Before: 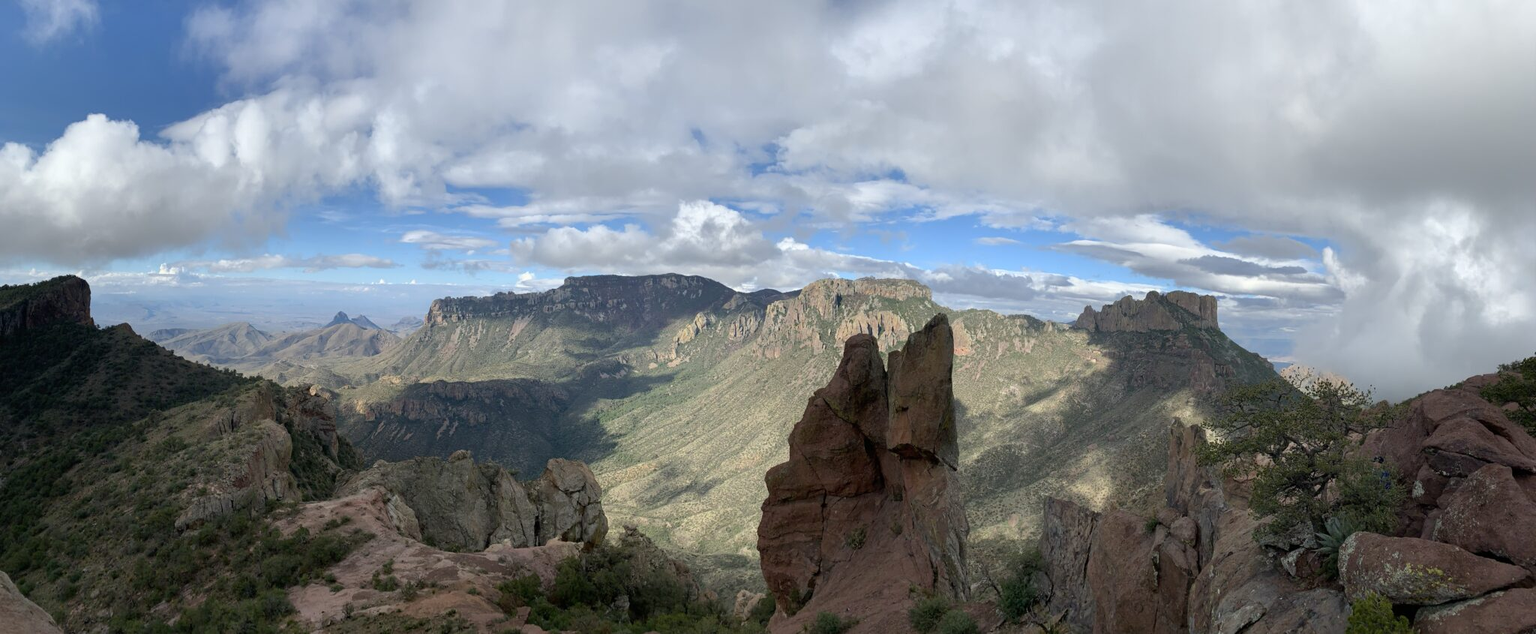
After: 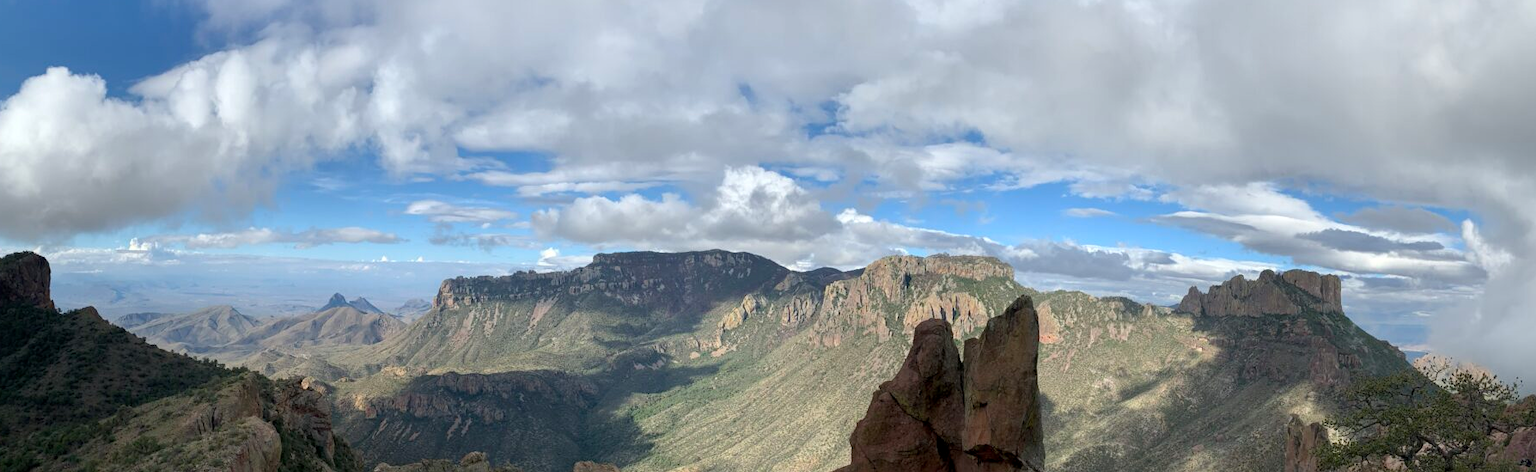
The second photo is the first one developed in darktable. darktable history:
crop: left 3.07%, top 8.828%, right 9.611%, bottom 26.061%
local contrast: highlights 100%, shadows 98%, detail 119%, midtone range 0.2
